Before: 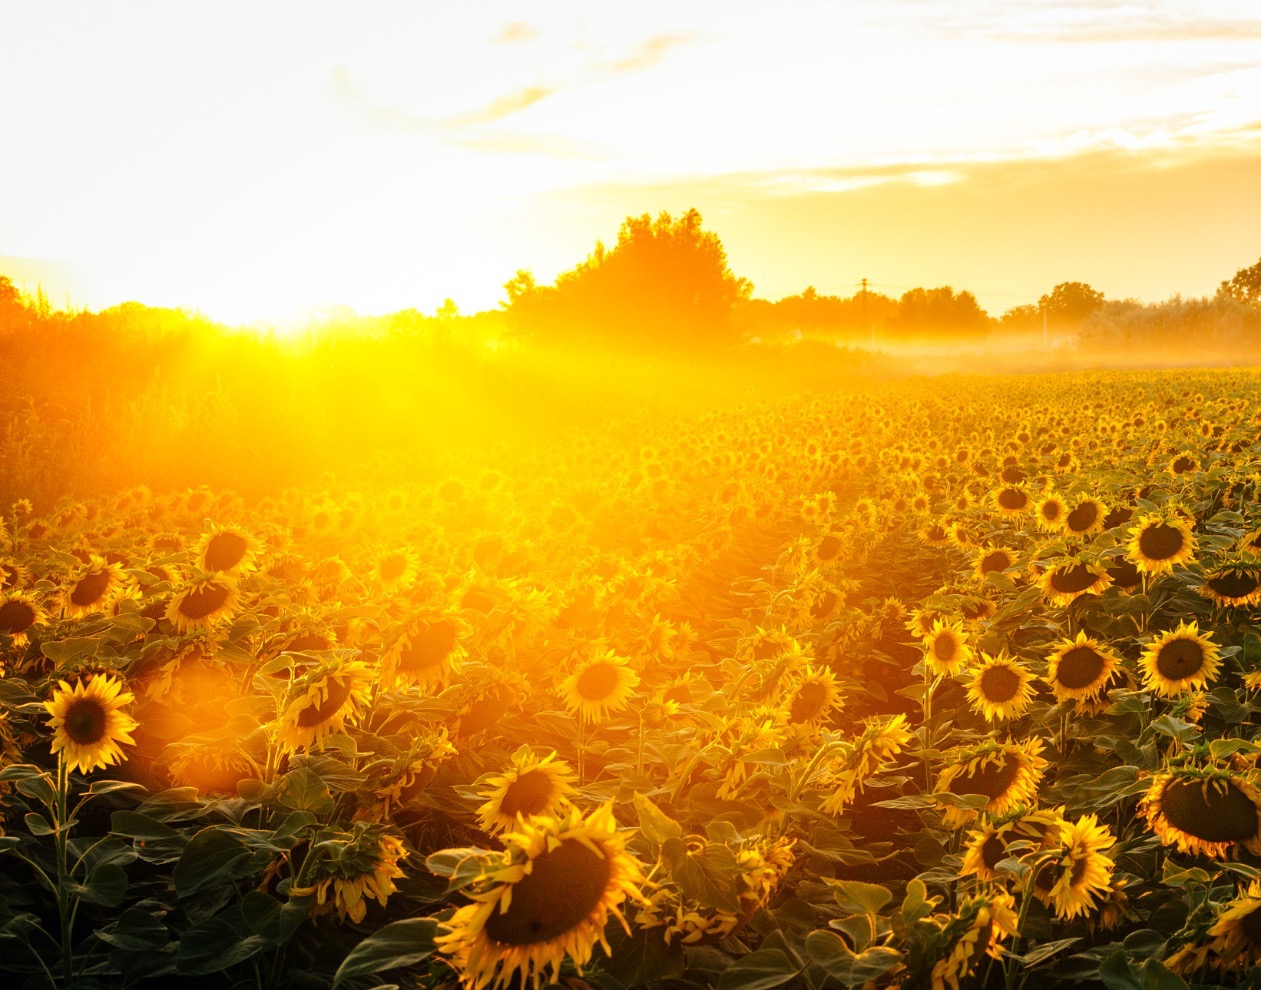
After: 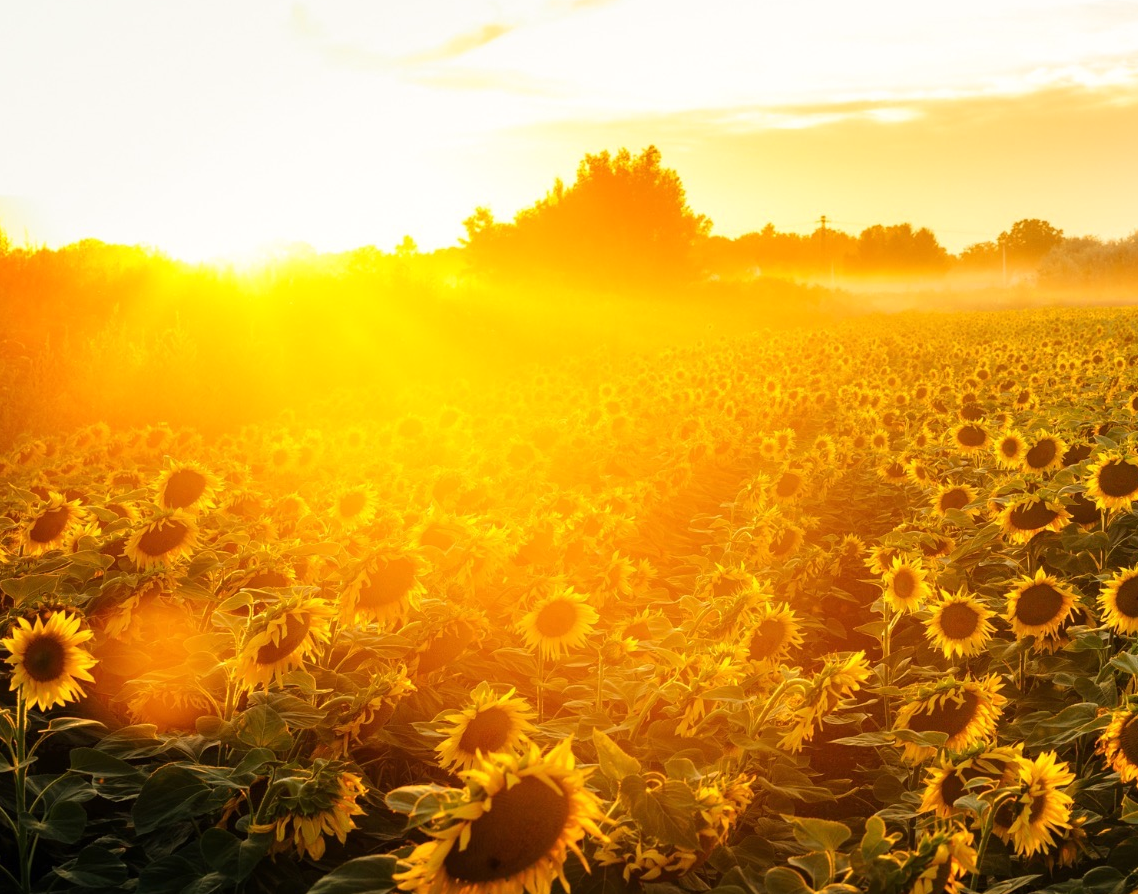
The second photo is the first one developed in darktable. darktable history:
white balance: red 1.009, blue 0.985
crop: left 3.305%, top 6.436%, right 6.389%, bottom 3.258%
